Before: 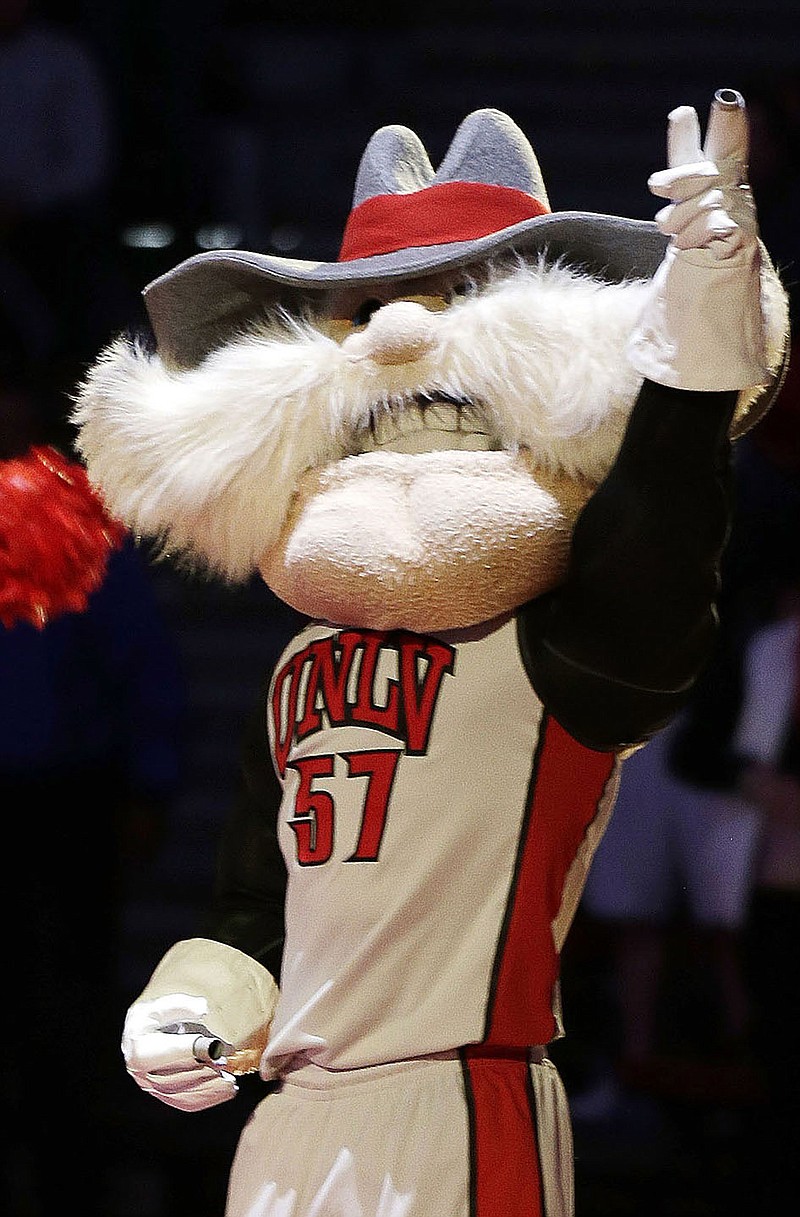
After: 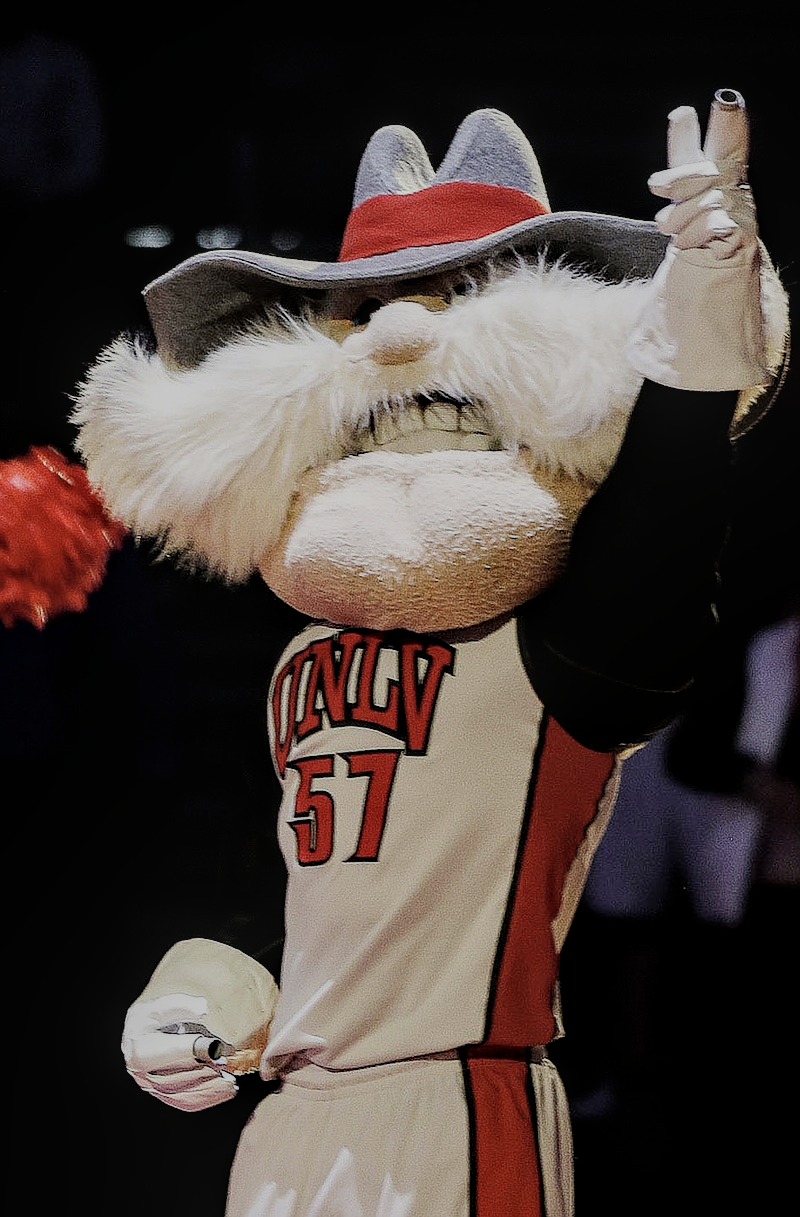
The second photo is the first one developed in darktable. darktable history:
color correction: highlights b* 0.005, saturation 0.868
local contrast: on, module defaults
filmic rgb: black relative exposure -6.82 EV, white relative exposure 5.85 EV, hardness 2.7
